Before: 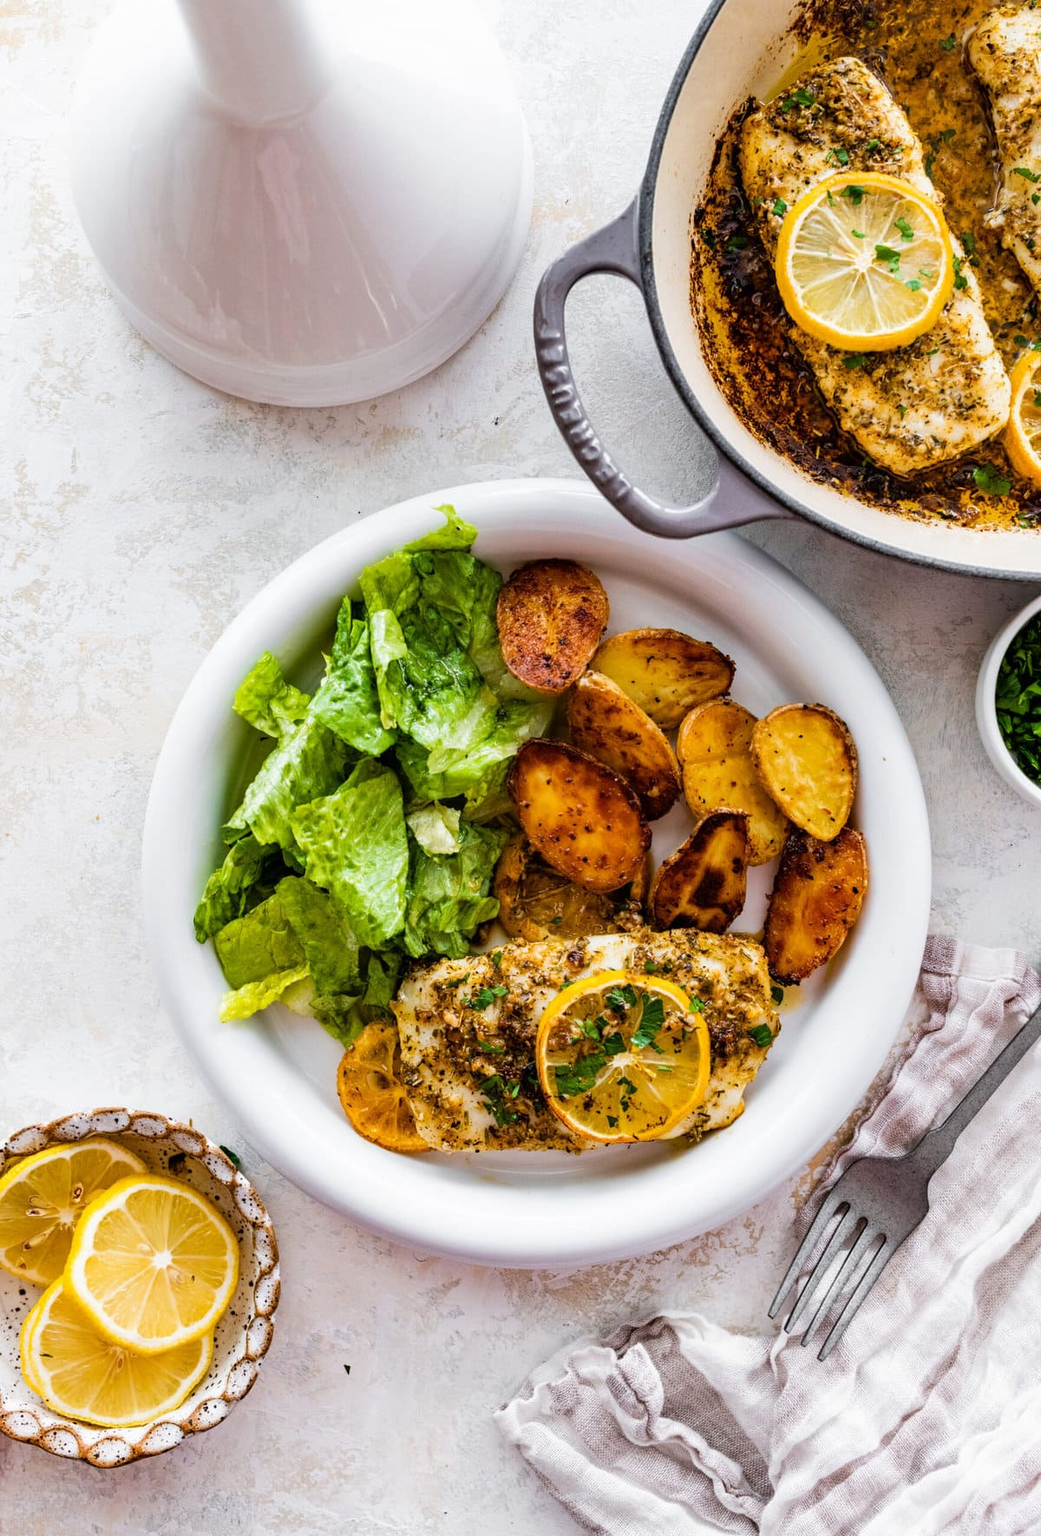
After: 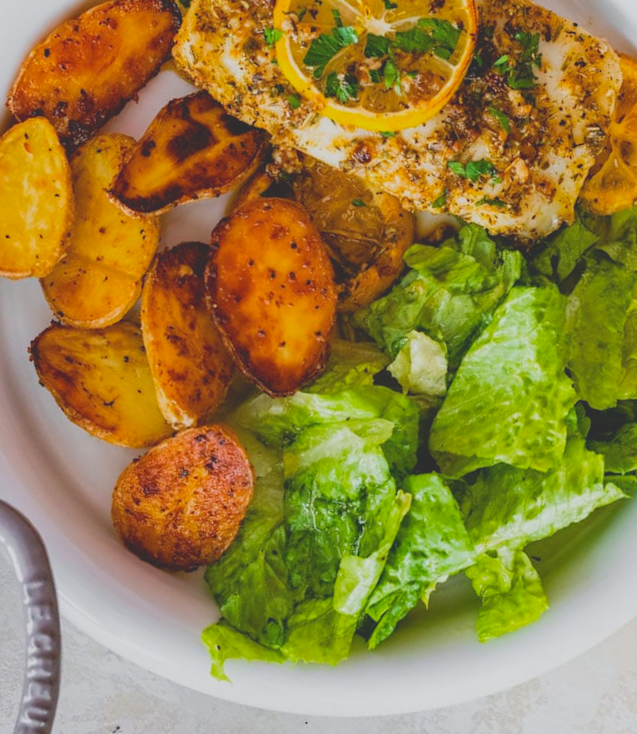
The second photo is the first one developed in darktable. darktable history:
crop and rotate: angle 148.45°, left 9.192%, top 15.595%, right 4.504%, bottom 17.016%
contrast brightness saturation: contrast -0.292
levels: levels [0, 0.478, 1]
